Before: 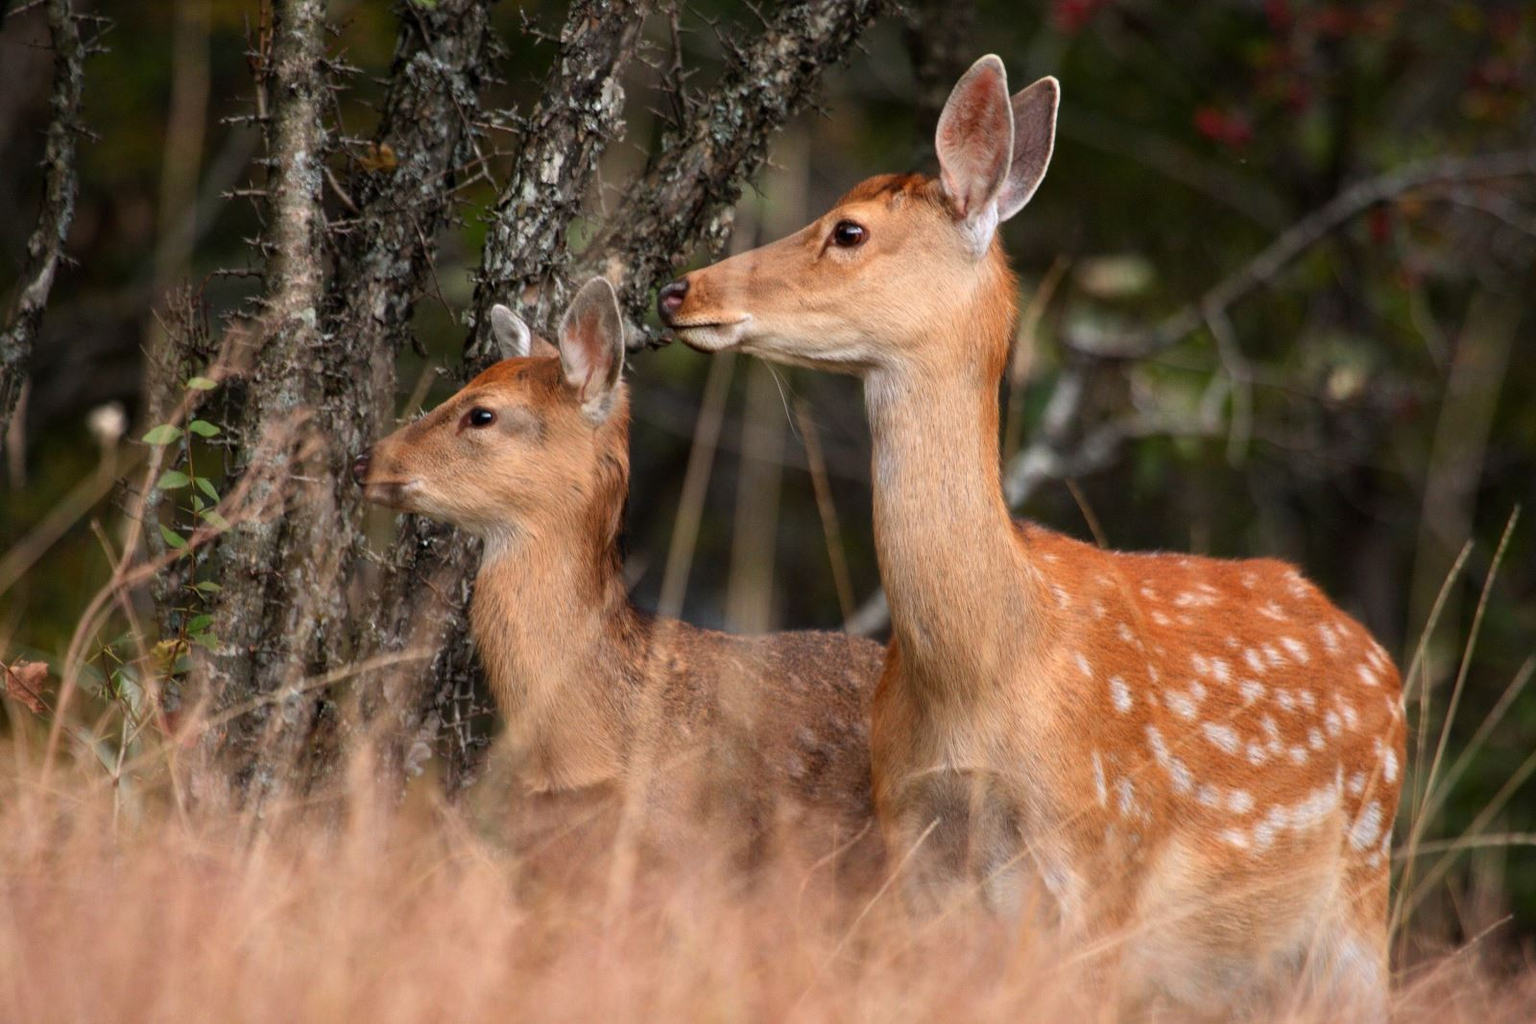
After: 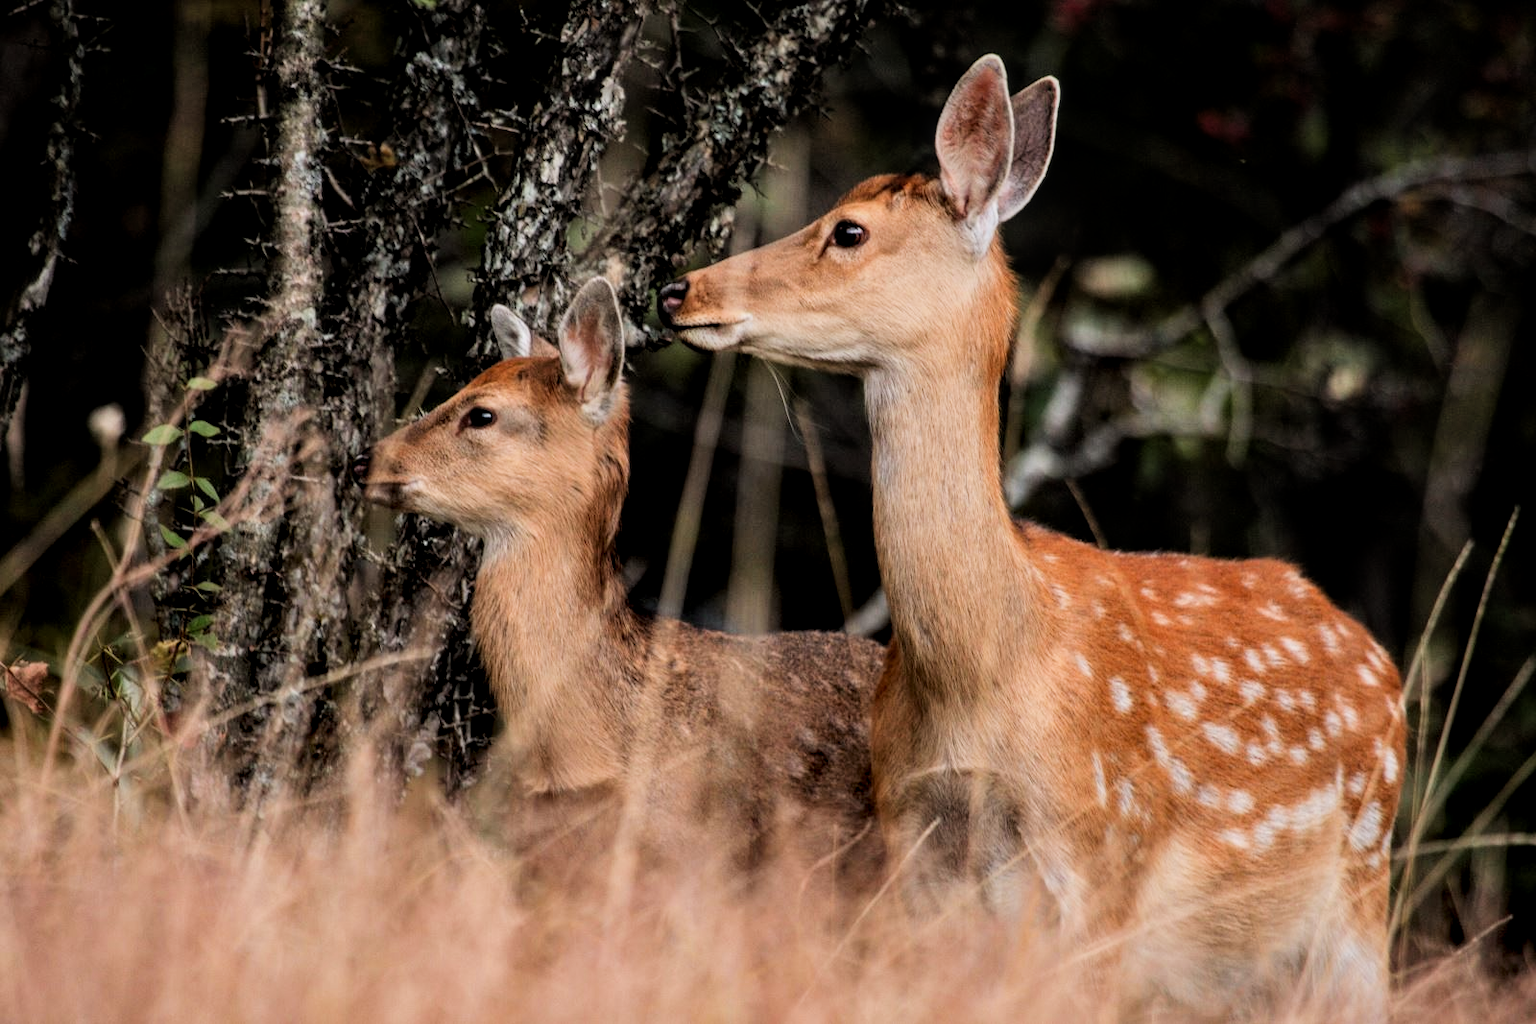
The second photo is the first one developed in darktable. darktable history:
local contrast: detail 130%
filmic rgb: black relative exposure -5 EV, hardness 2.88, contrast 1.3, highlights saturation mix -30%
